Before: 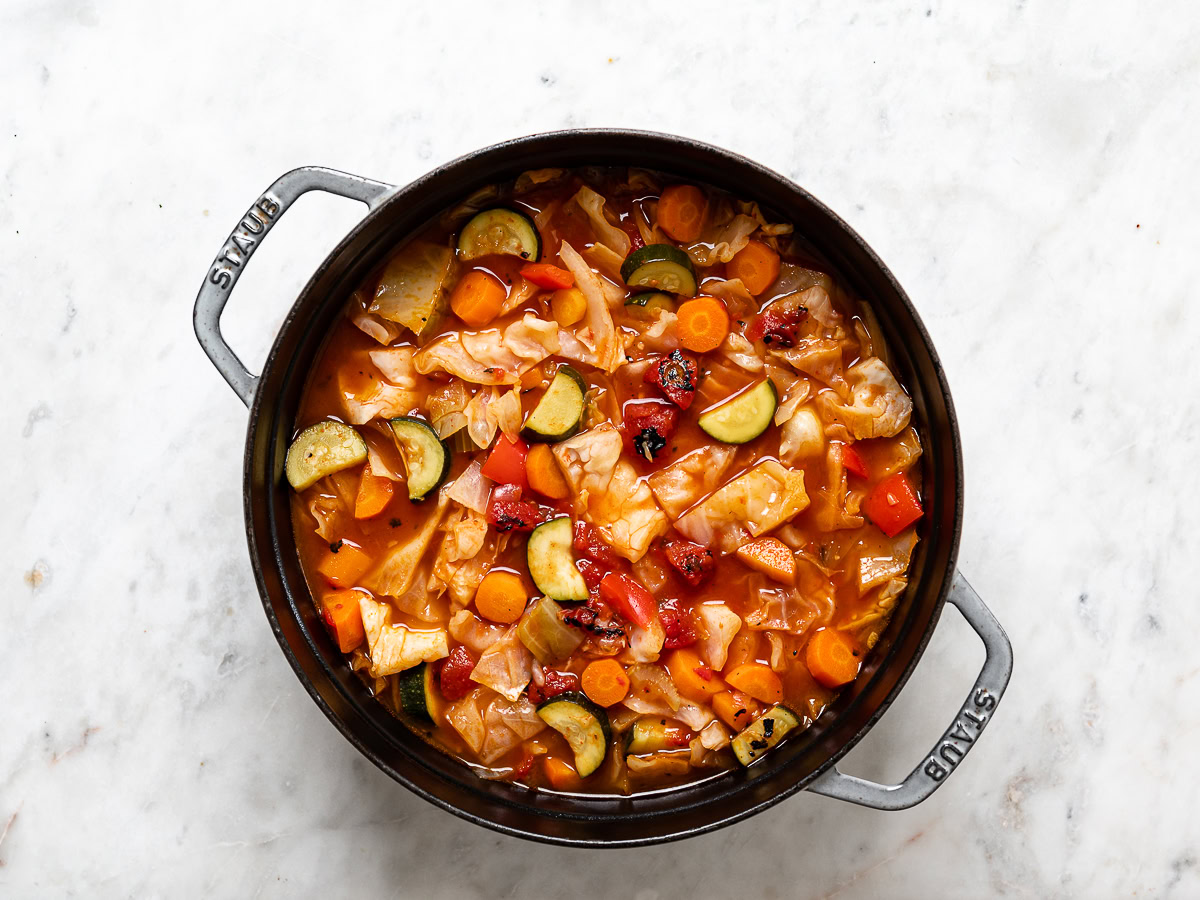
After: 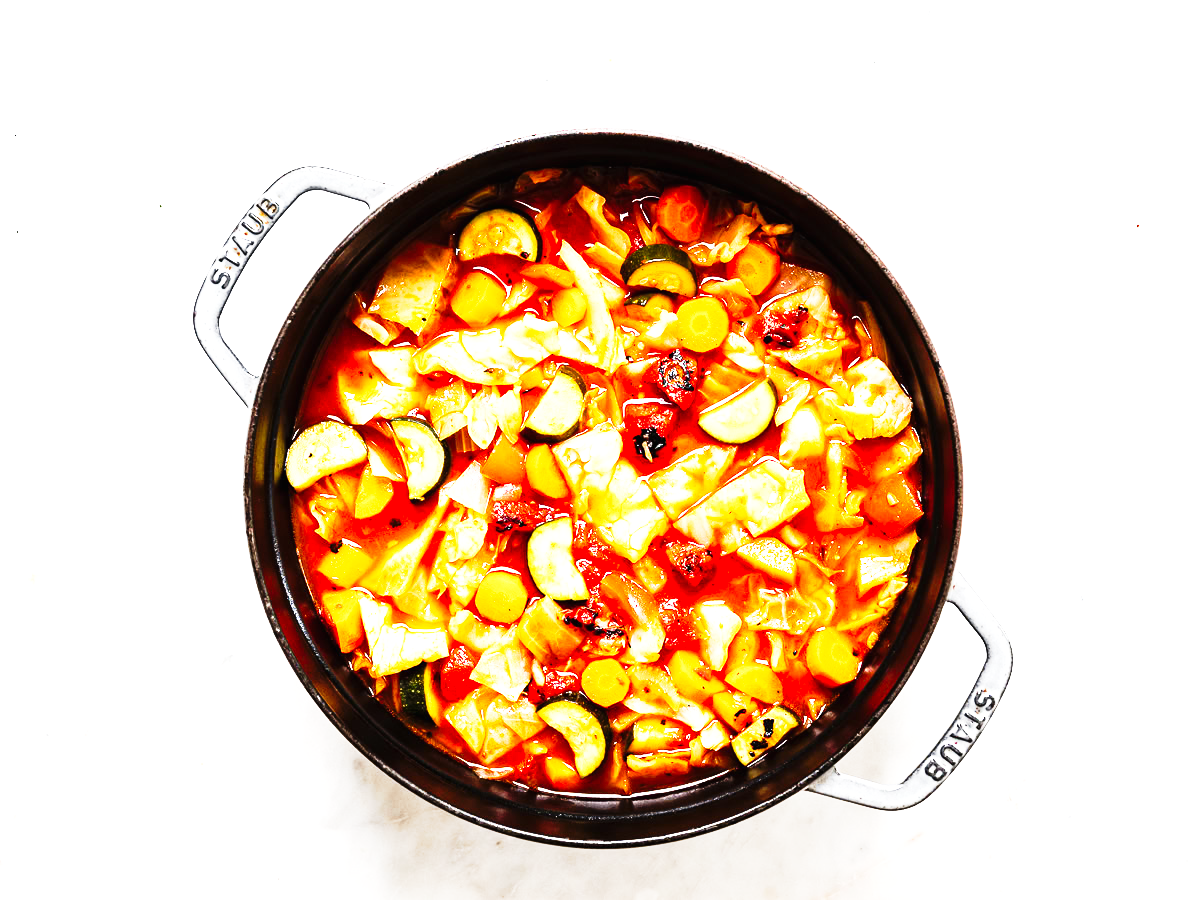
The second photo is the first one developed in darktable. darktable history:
exposure: black level correction 0, exposure 1.3 EV, compensate exposure bias true, compensate highlight preservation false
base curve: curves: ch0 [(0, 0) (0.028, 0.03) (0.121, 0.232) (0.46, 0.748) (0.859, 0.968) (1, 1)], preserve colors none
tone curve: curves: ch0 [(0, 0) (0.003, 0.007) (0.011, 0.01) (0.025, 0.016) (0.044, 0.025) (0.069, 0.036) (0.1, 0.052) (0.136, 0.073) (0.177, 0.103) (0.224, 0.135) (0.277, 0.177) (0.335, 0.233) (0.399, 0.303) (0.468, 0.376) (0.543, 0.469) (0.623, 0.581) (0.709, 0.723) (0.801, 0.863) (0.898, 0.938) (1, 1)], preserve colors none
